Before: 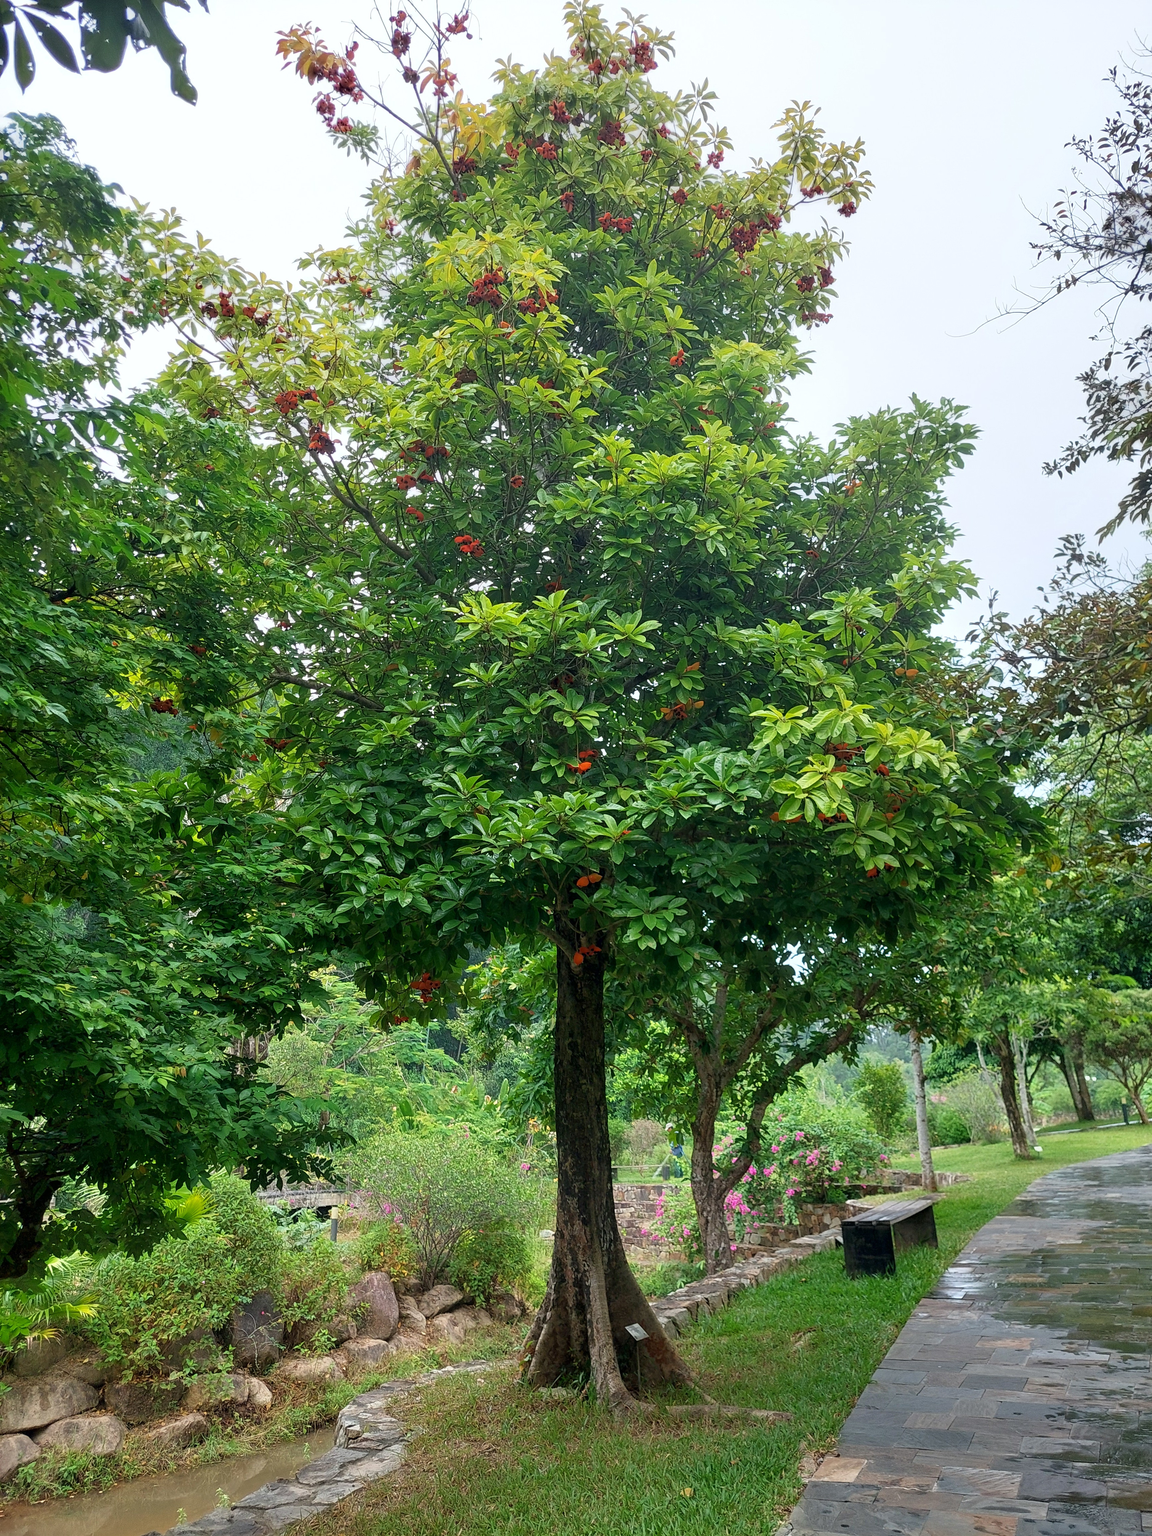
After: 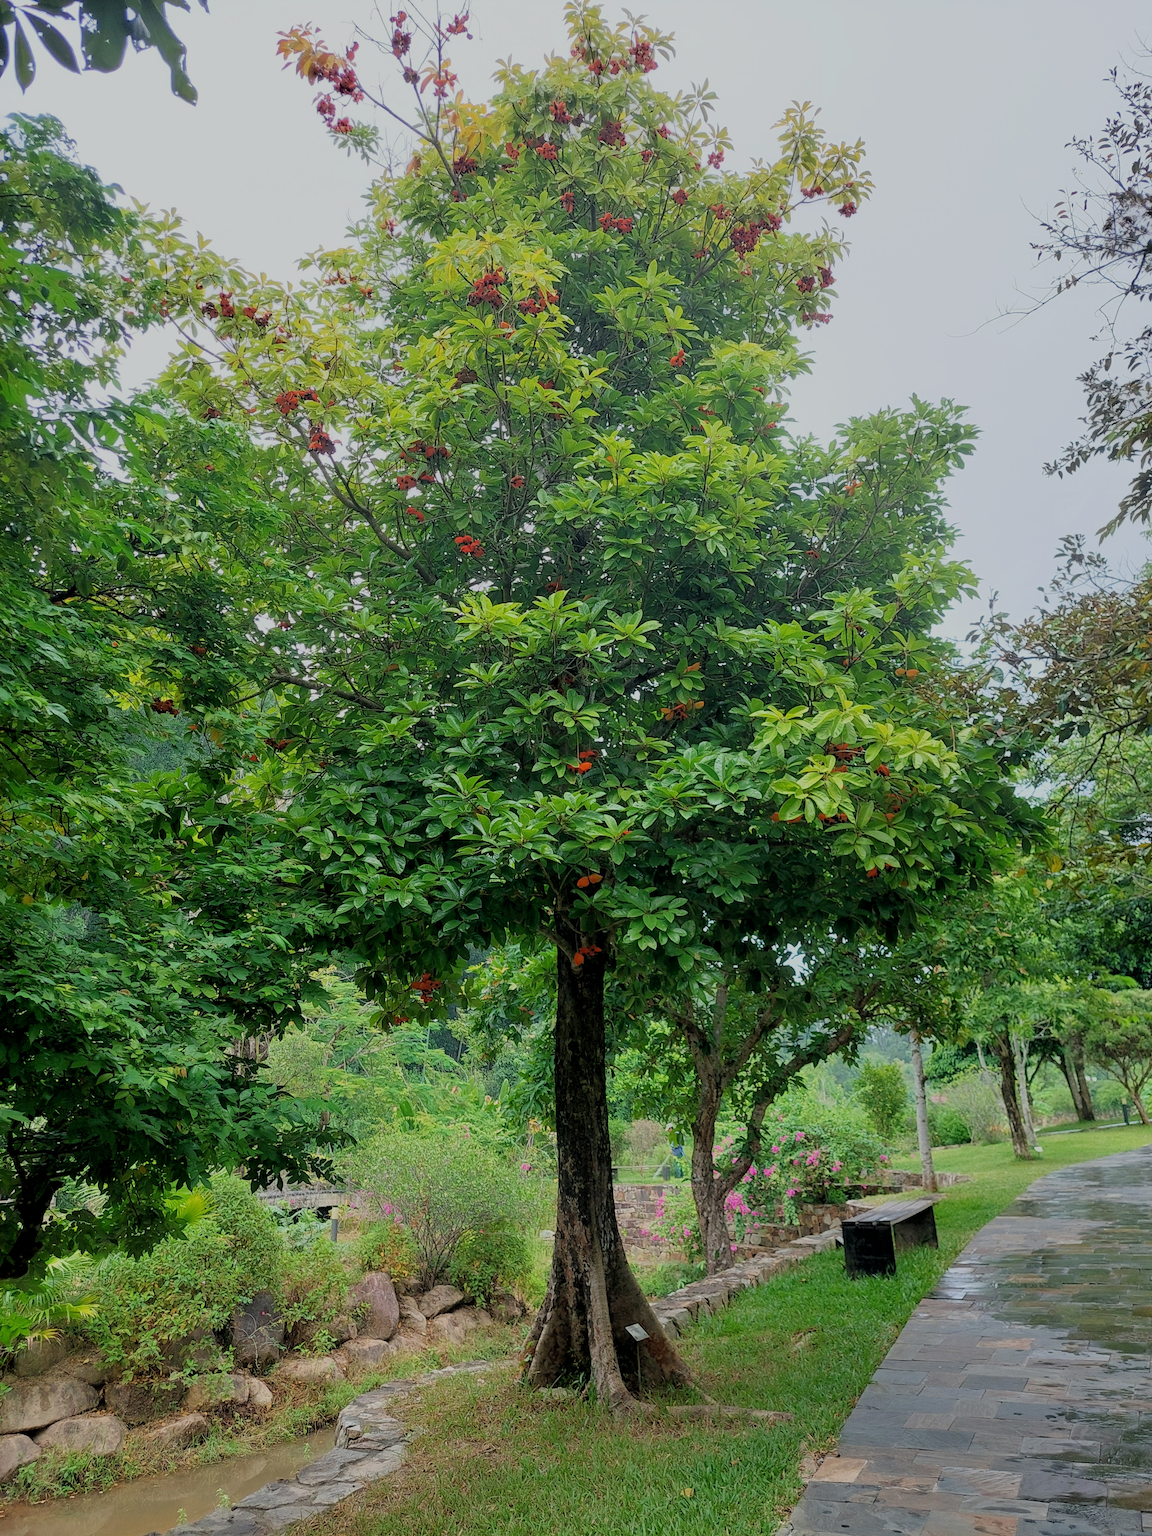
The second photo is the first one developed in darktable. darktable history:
filmic rgb: black relative exposure -8.86 EV, white relative exposure 4.98 EV, target black luminance 0%, hardness 3.79, latitude 66.81%, contrast 0.817, highlights saturation mix 11.27%, shadows ↔ highlights balance 20.45%, add noise in highlights 0.002, color science v3 (2019), use custom middle-gray values true, contrast in highlights soft
